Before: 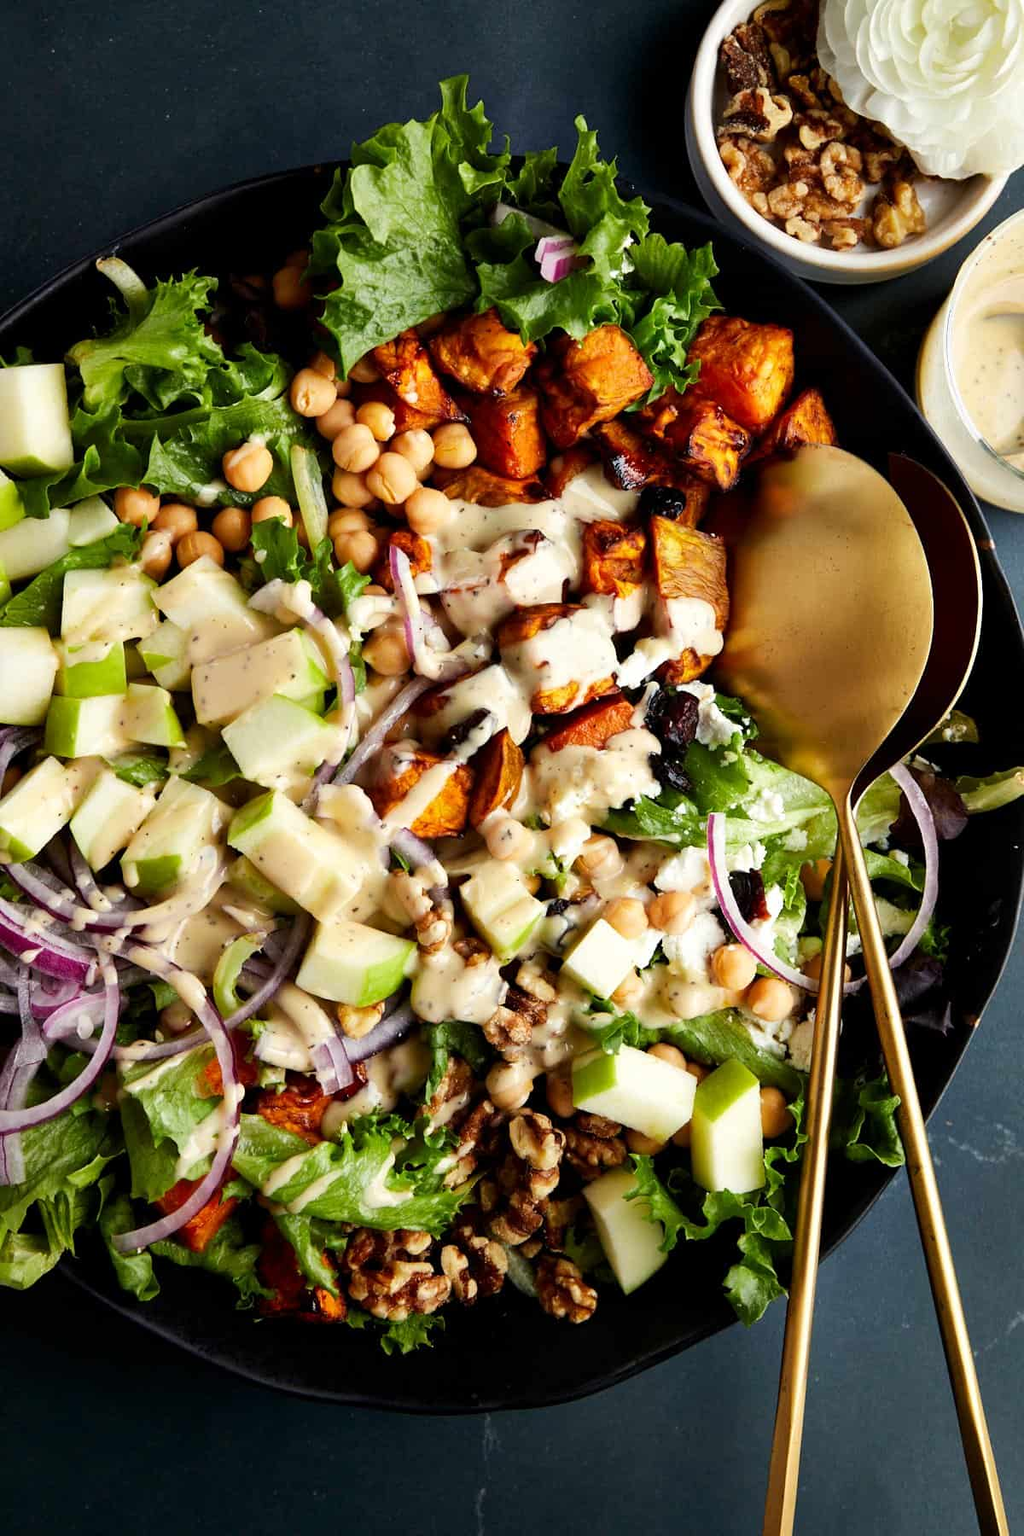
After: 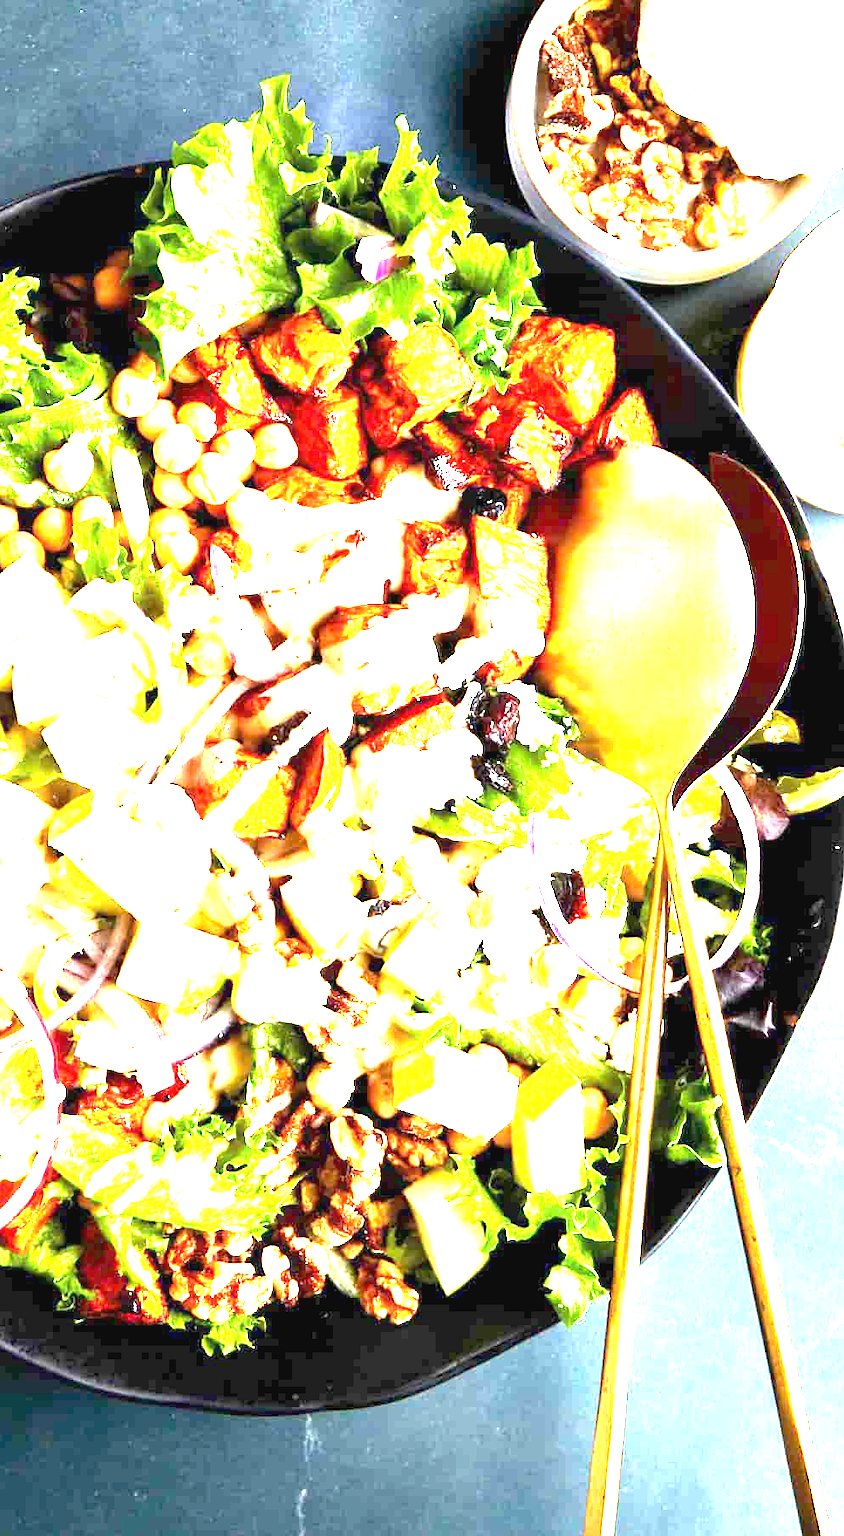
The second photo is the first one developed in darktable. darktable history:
exposure: black level correction 0, exposure 4.078 EV, compensate exposure bias true, compensate highlight preservation false
crop: left 17.542%, bottom 0.016%
tone equalizer: edges refinement/feathering 500, mask exposure compensation -1.57 EV, preserve details no
